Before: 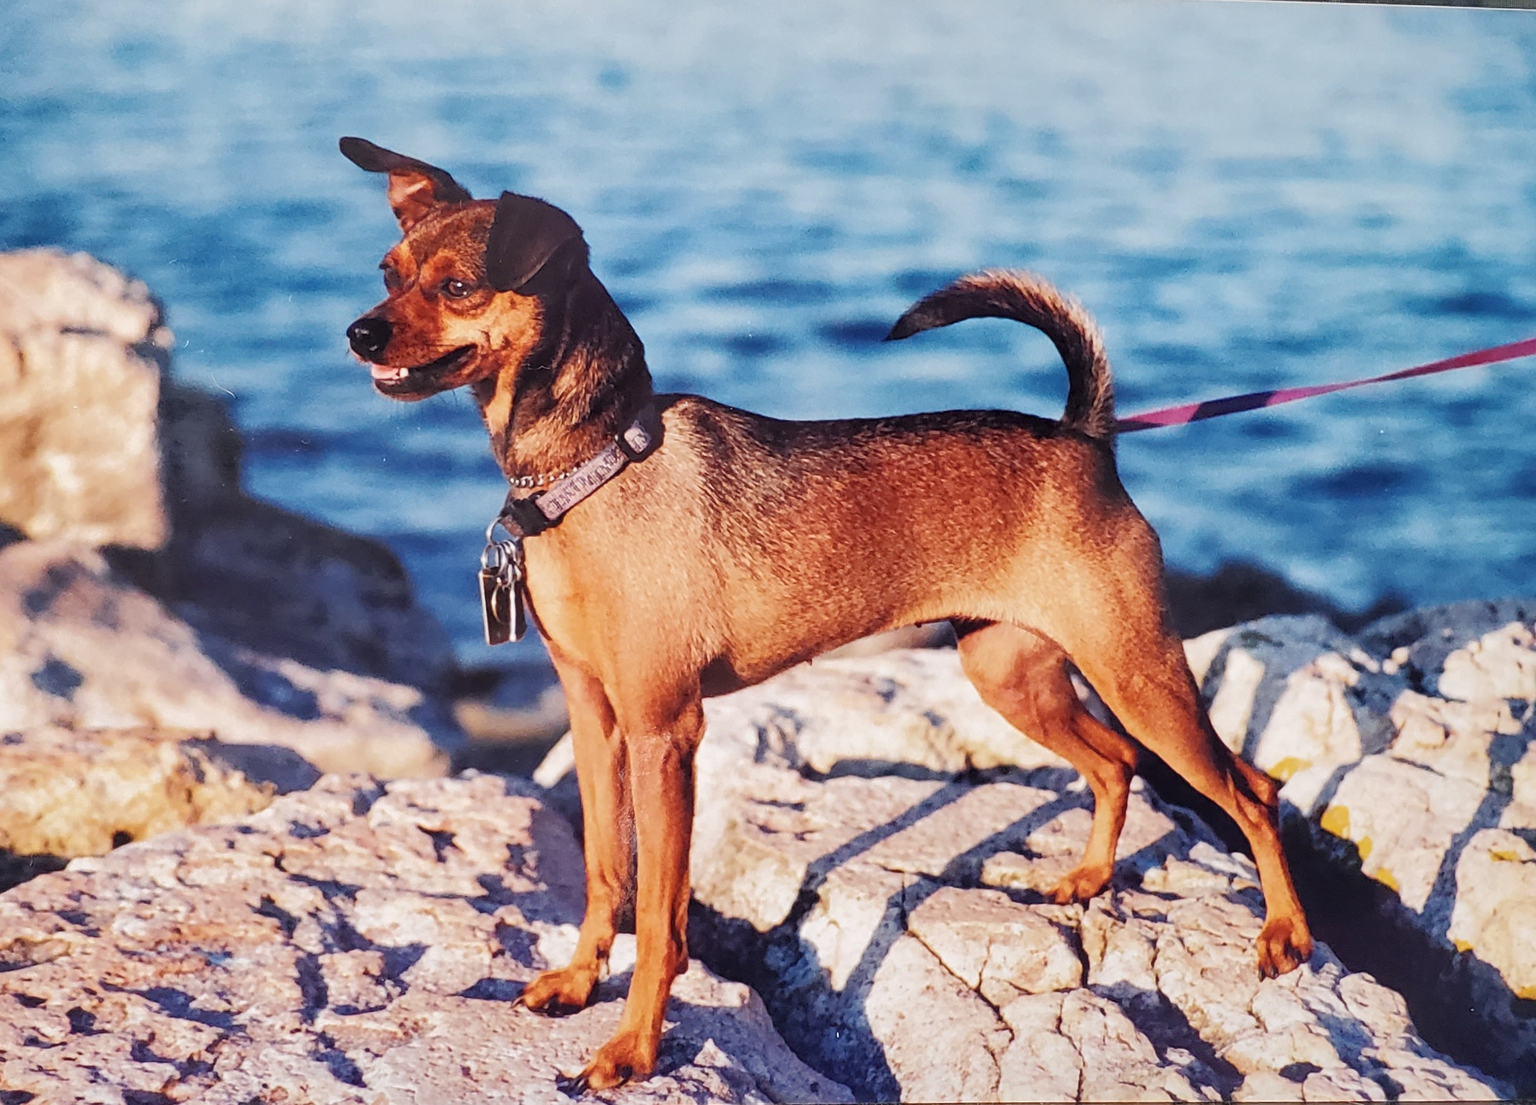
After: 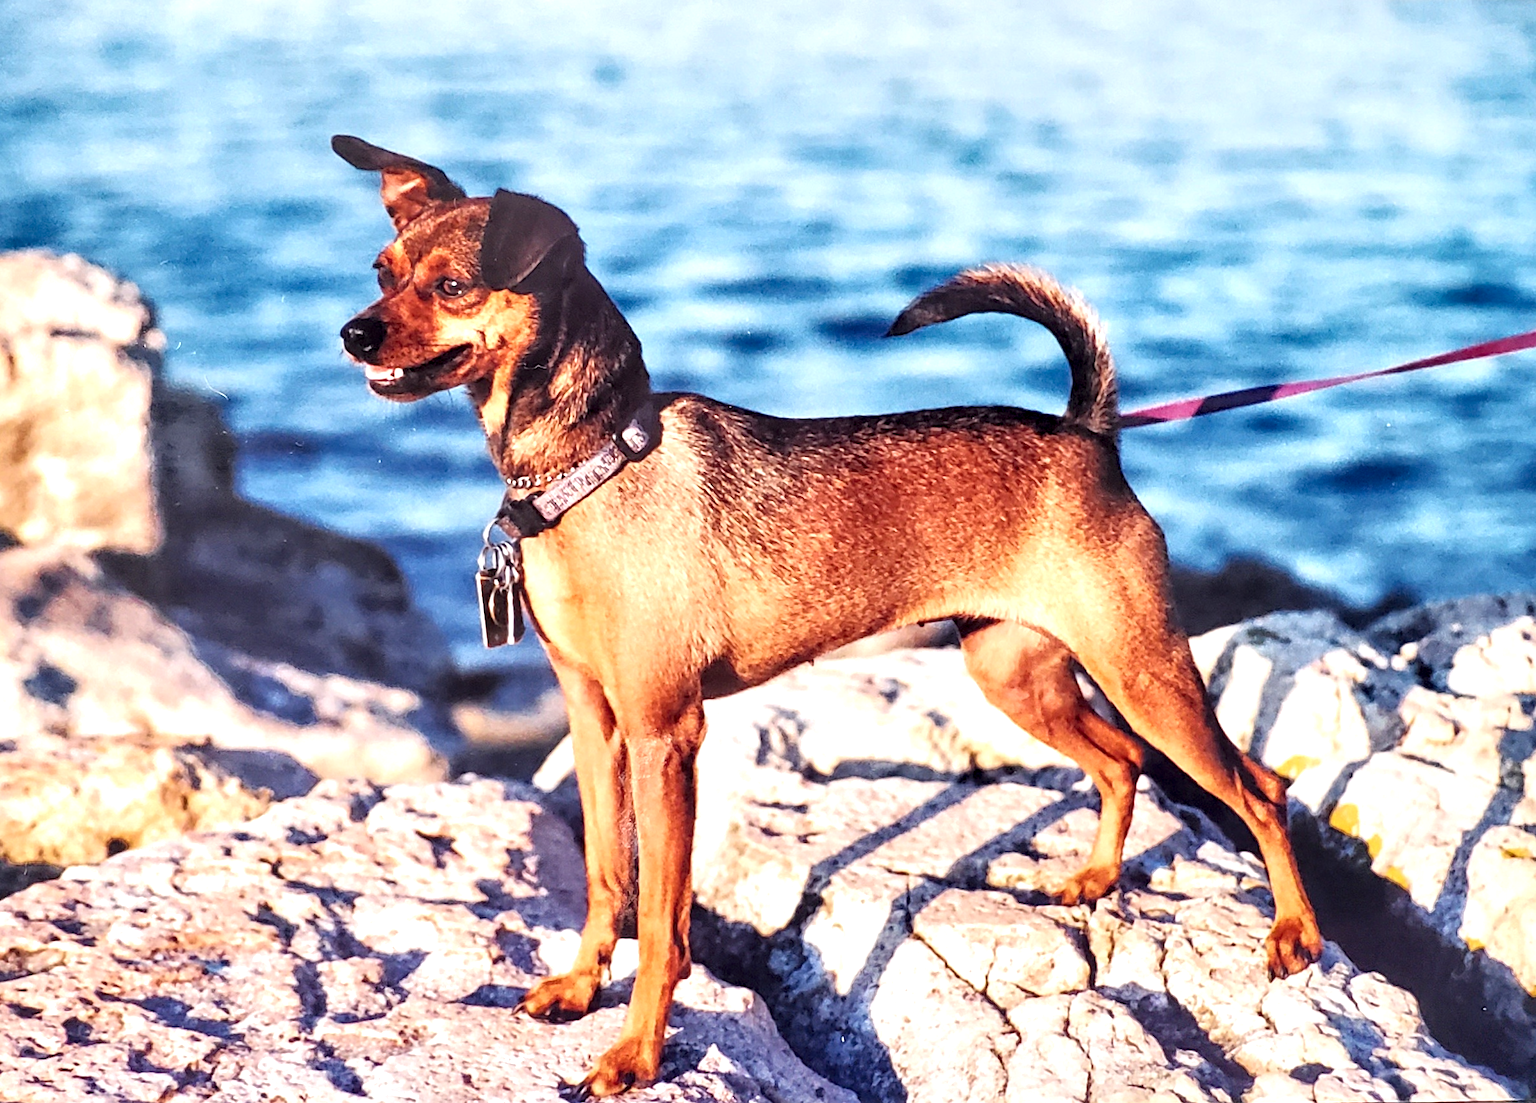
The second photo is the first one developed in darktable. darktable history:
contrast equalizer: y [[0.586, 0.584, 0.576, 0.565, 0.552, 0.539], [0.5 ×6], [0.97, 0.959, 0.919, 0.859, 0.789, 0.717], [0 ×6], [0 ×6]]
rotate and perspective: rotation -0.45°, automatic cropping original format, crop left 0.008, crop right 0.992, crop top 0.012, crop bottom 0.988
exposure: black level correction 0, exposure 0.7 EV, compensate exposure bias true, compensate highlight preservation false
